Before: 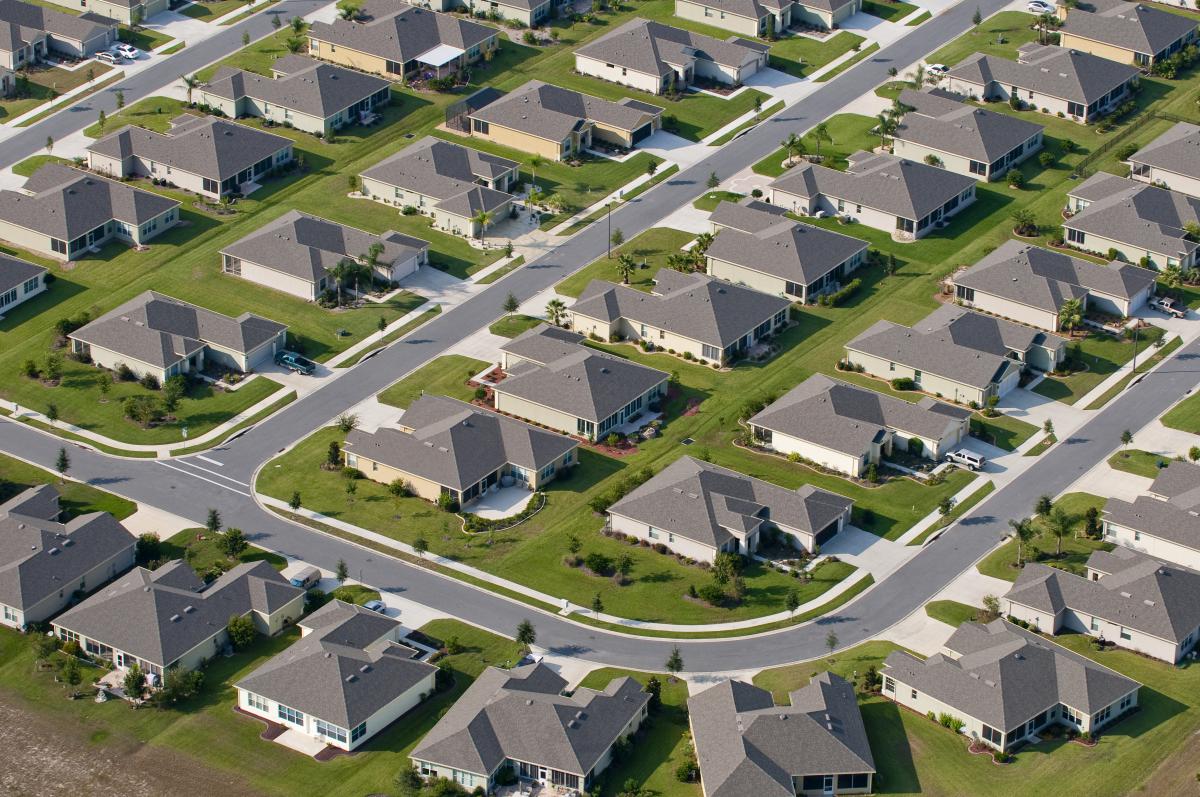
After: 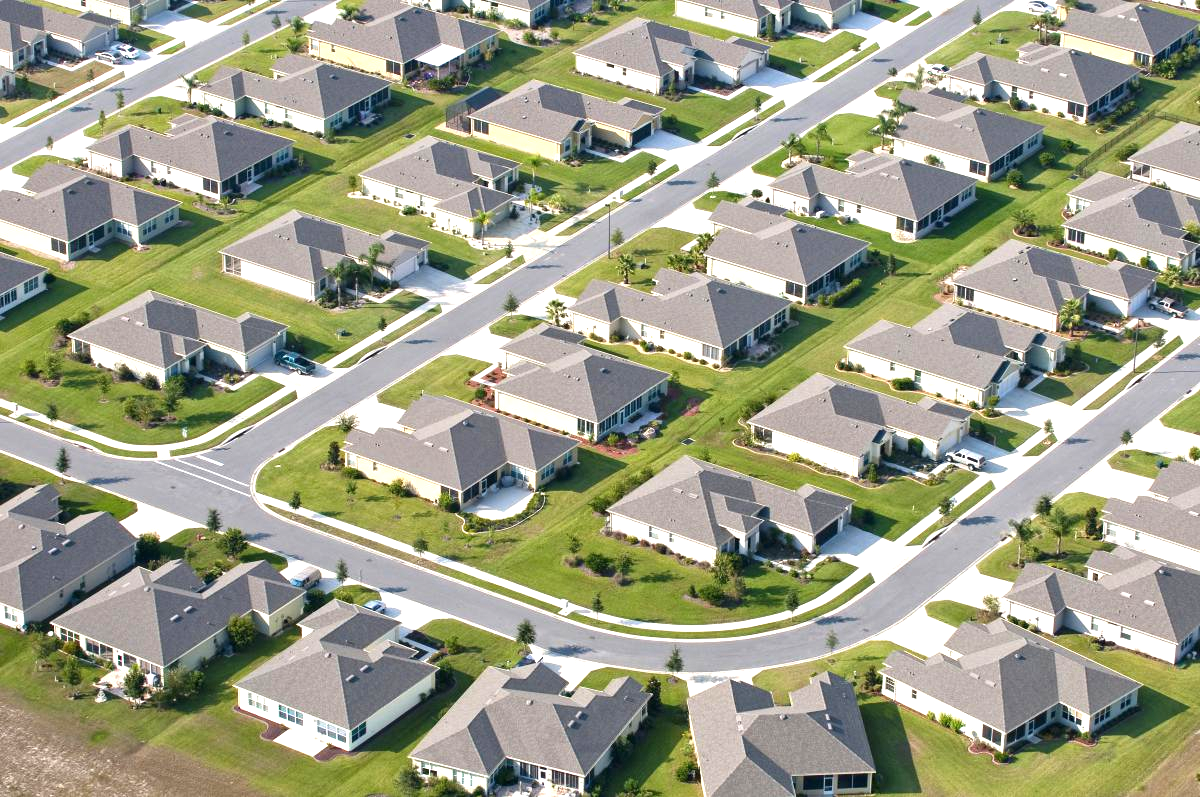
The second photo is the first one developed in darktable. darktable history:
color balance: input saturation 99%
exposure: black level correction 0, exposure 1 EV, compensate highlight preservation false
